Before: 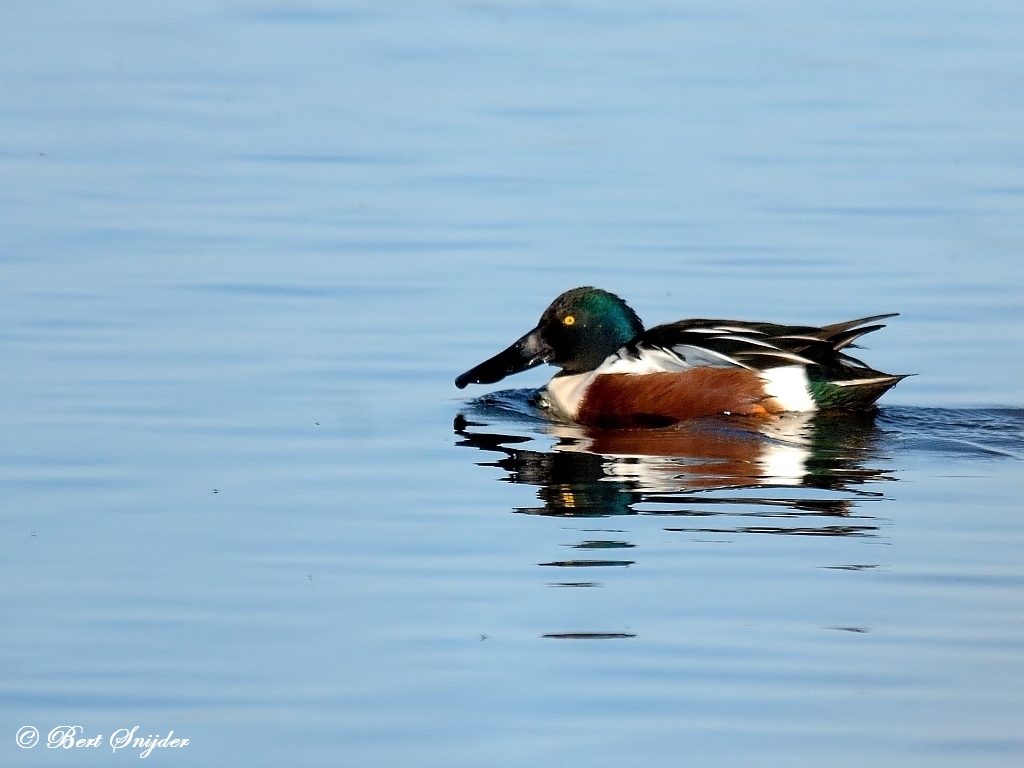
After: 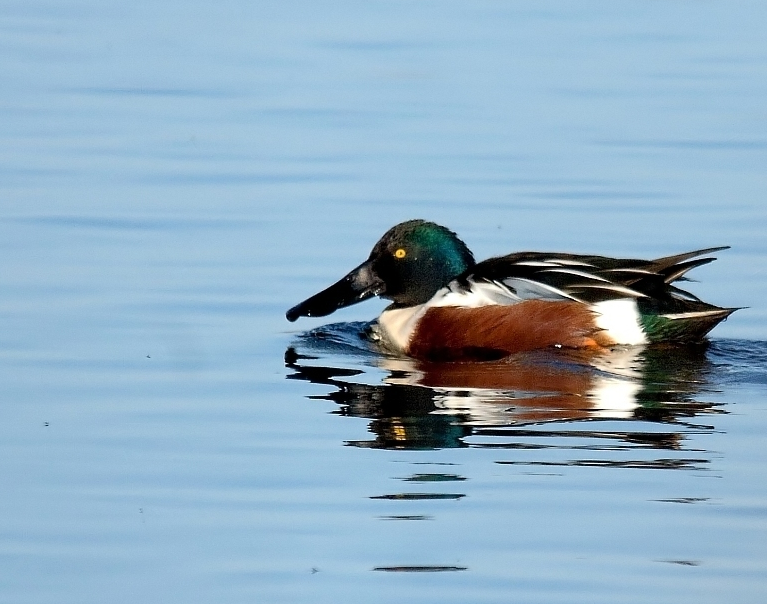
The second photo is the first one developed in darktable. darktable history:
crop: left 16.563%, top 8.79%, right 8.456%, bottom 12.558%
